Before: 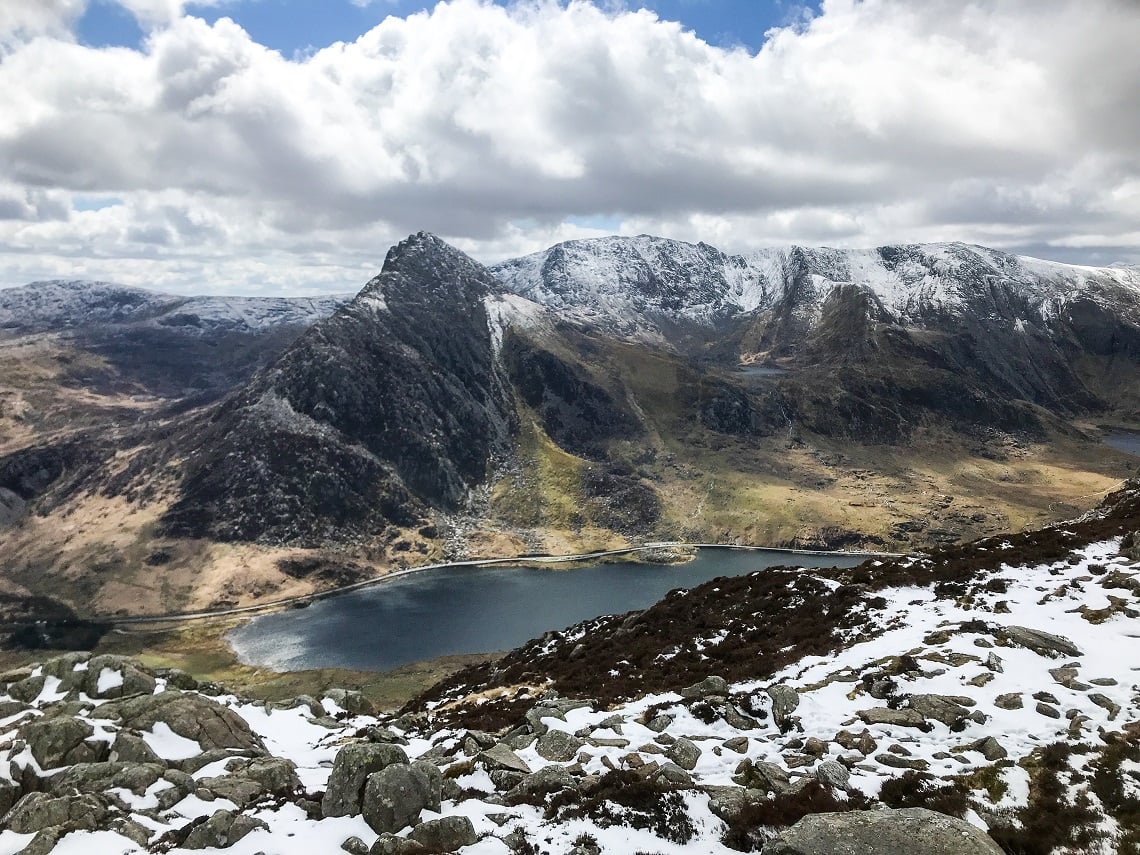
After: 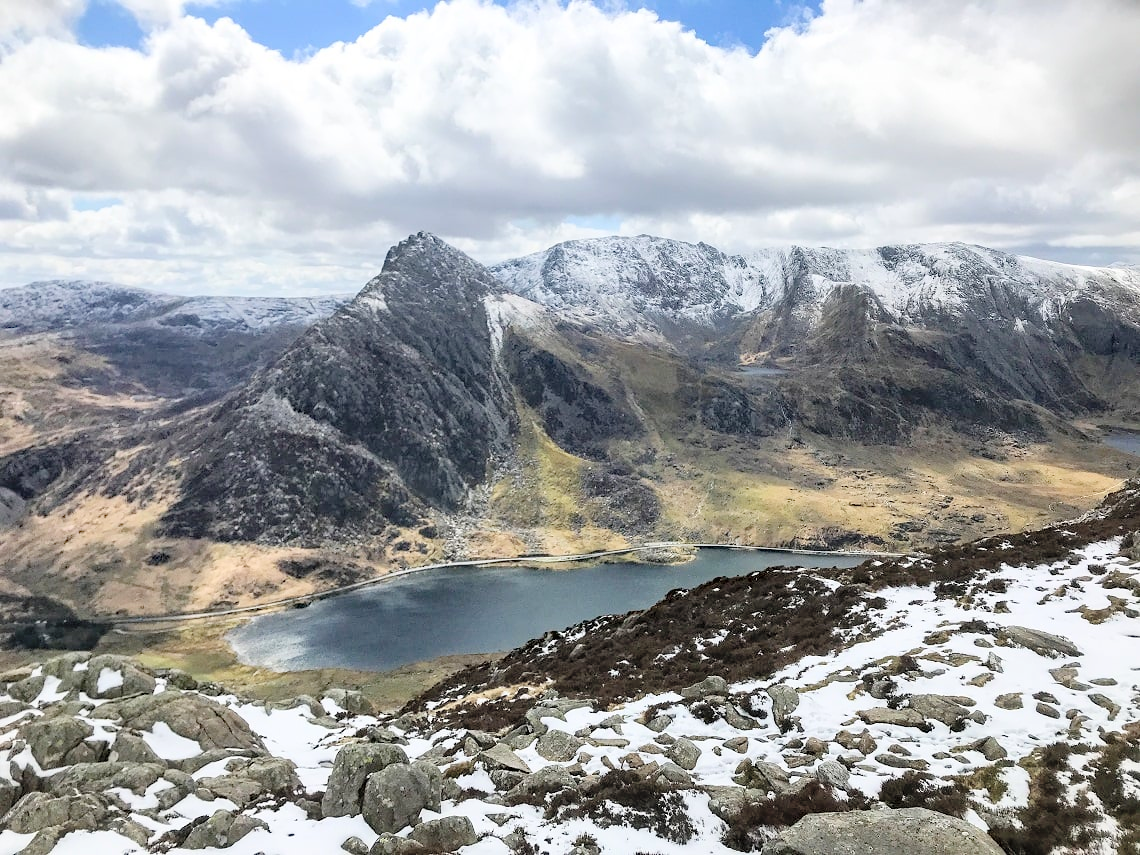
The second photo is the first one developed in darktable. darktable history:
global tonemap: drago (0.7, 100)
haze removal: strength 0.29, distance 0.25, compatibility mode true, adaptive false
